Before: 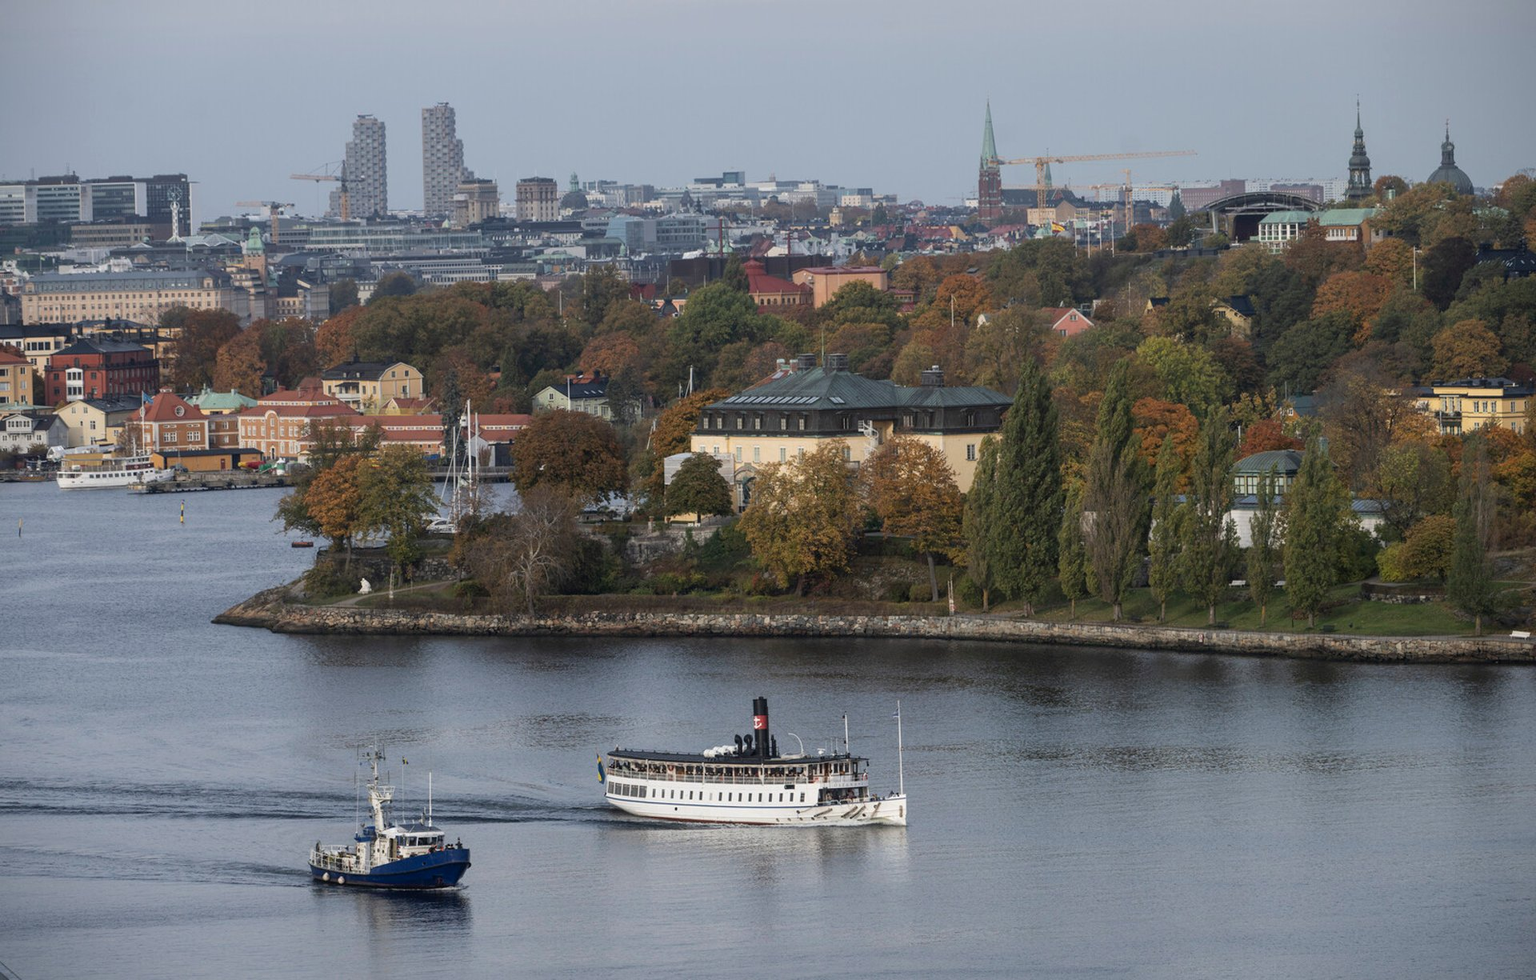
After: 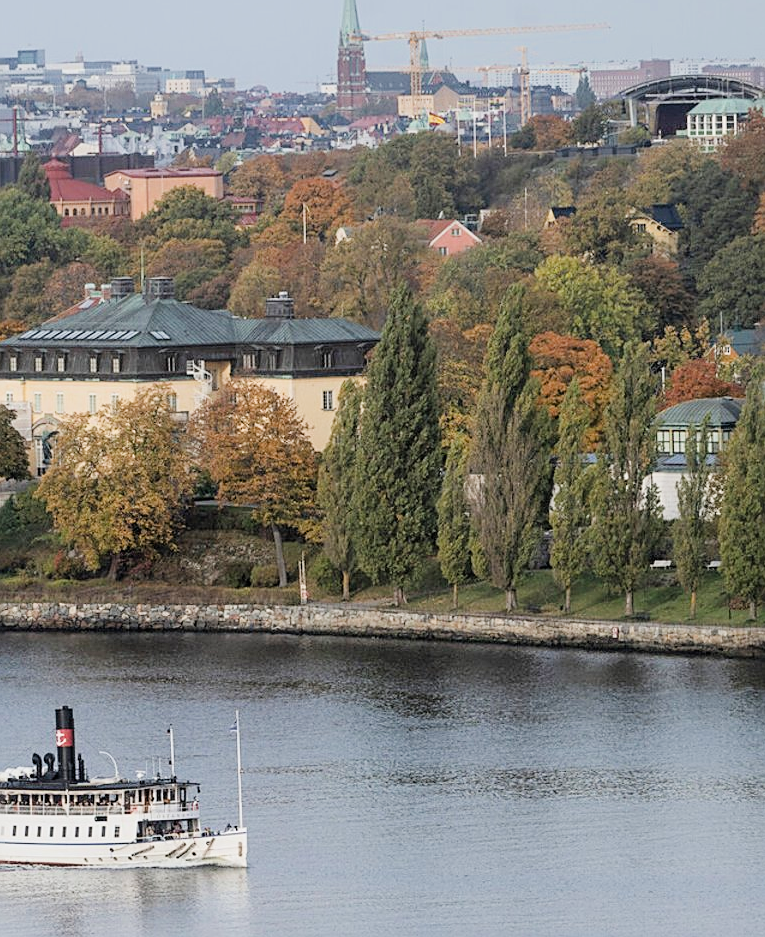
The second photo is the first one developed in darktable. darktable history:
exposure: black level correction 0.001, exposure 1.129 EV, compensate highlight preservation false
filmic rgb: black relative exposure -7.4 EV, white relative exposure 4.82 EV, hardness 3.4, preserve chrominance max RGB
crop: left 46.153%, top 13.518%, right 13.991%, bottom 9.941%
sharpen: on, module defaults
